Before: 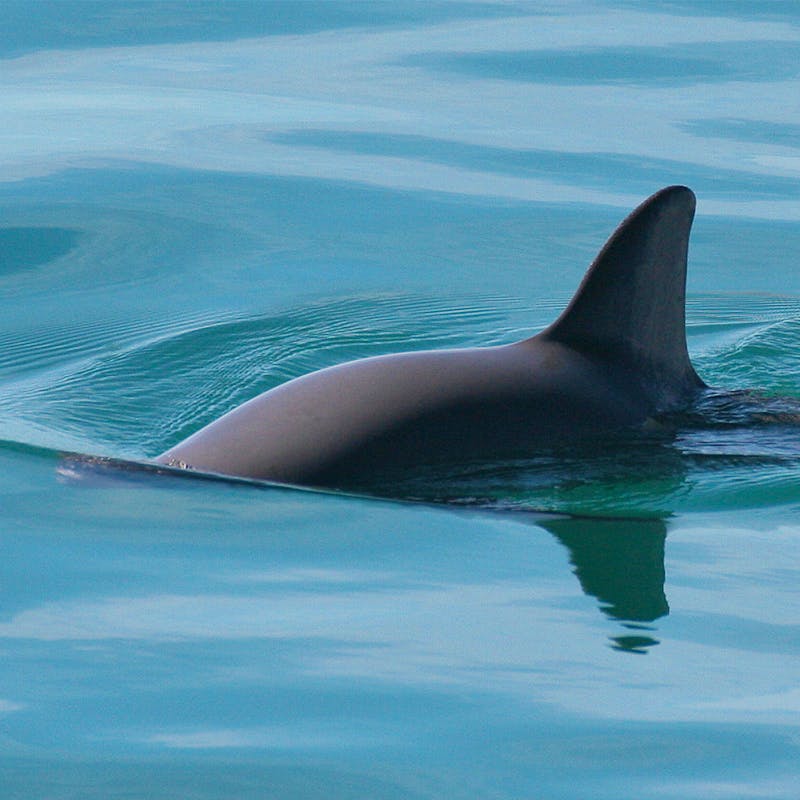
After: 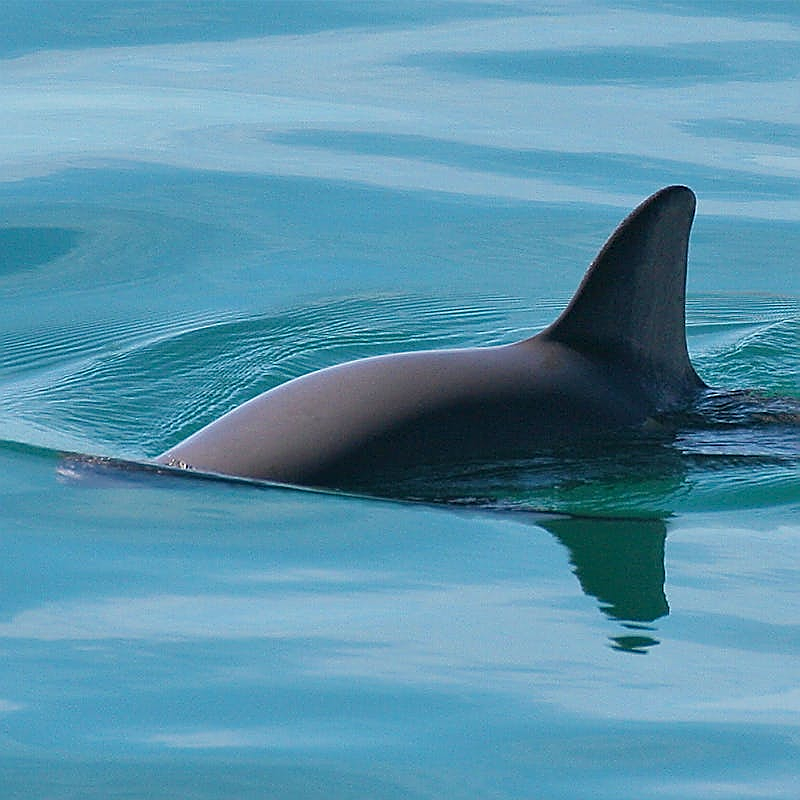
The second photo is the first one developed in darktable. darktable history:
sharpen: radius 1.371, amount 1.255, threshold 0.619
